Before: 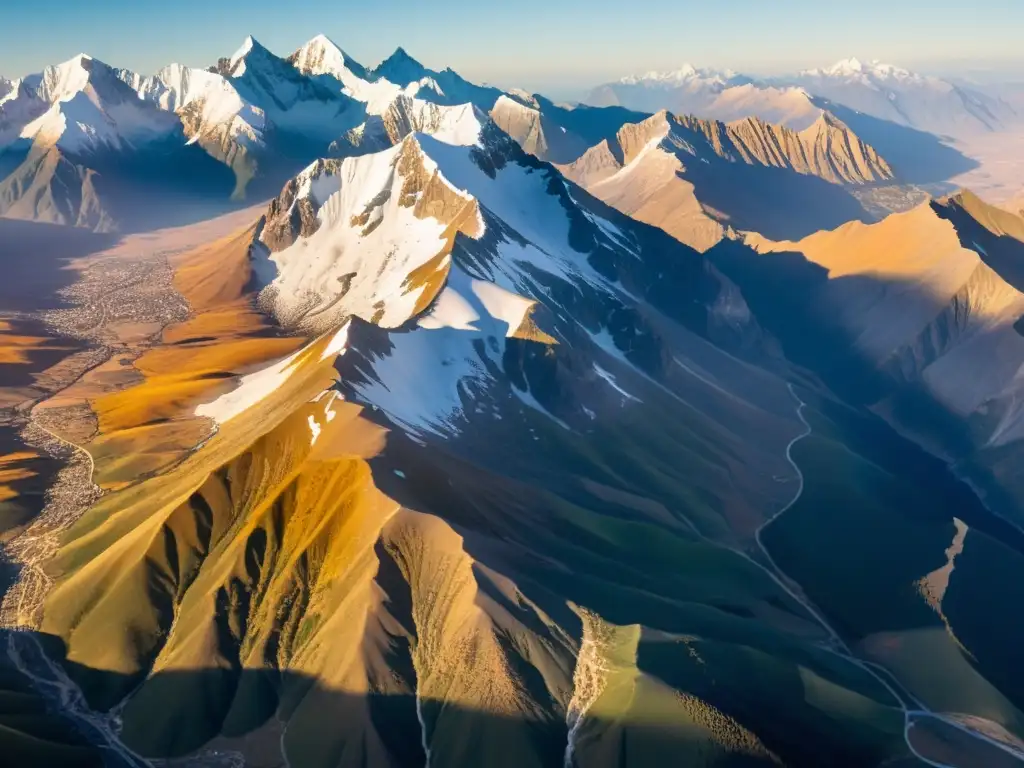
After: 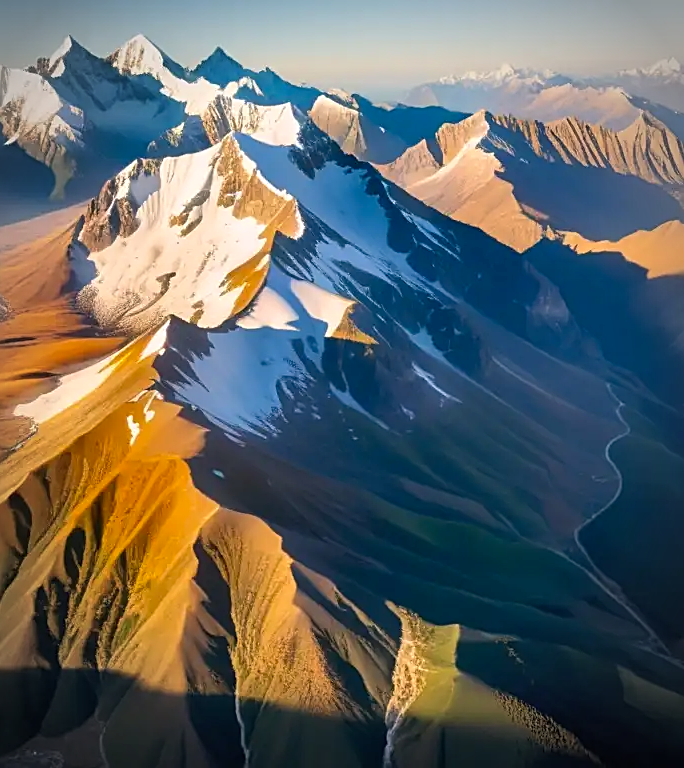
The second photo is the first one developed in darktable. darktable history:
color correction: highlights a* 3.22, highlights b* 1.93, saturation 1.19
vignetting: automatic ratio true
tone equalizer: on, module defaults
crop and rotate: left 17.732%, right 15.423%
sharpen: on, module defaults
